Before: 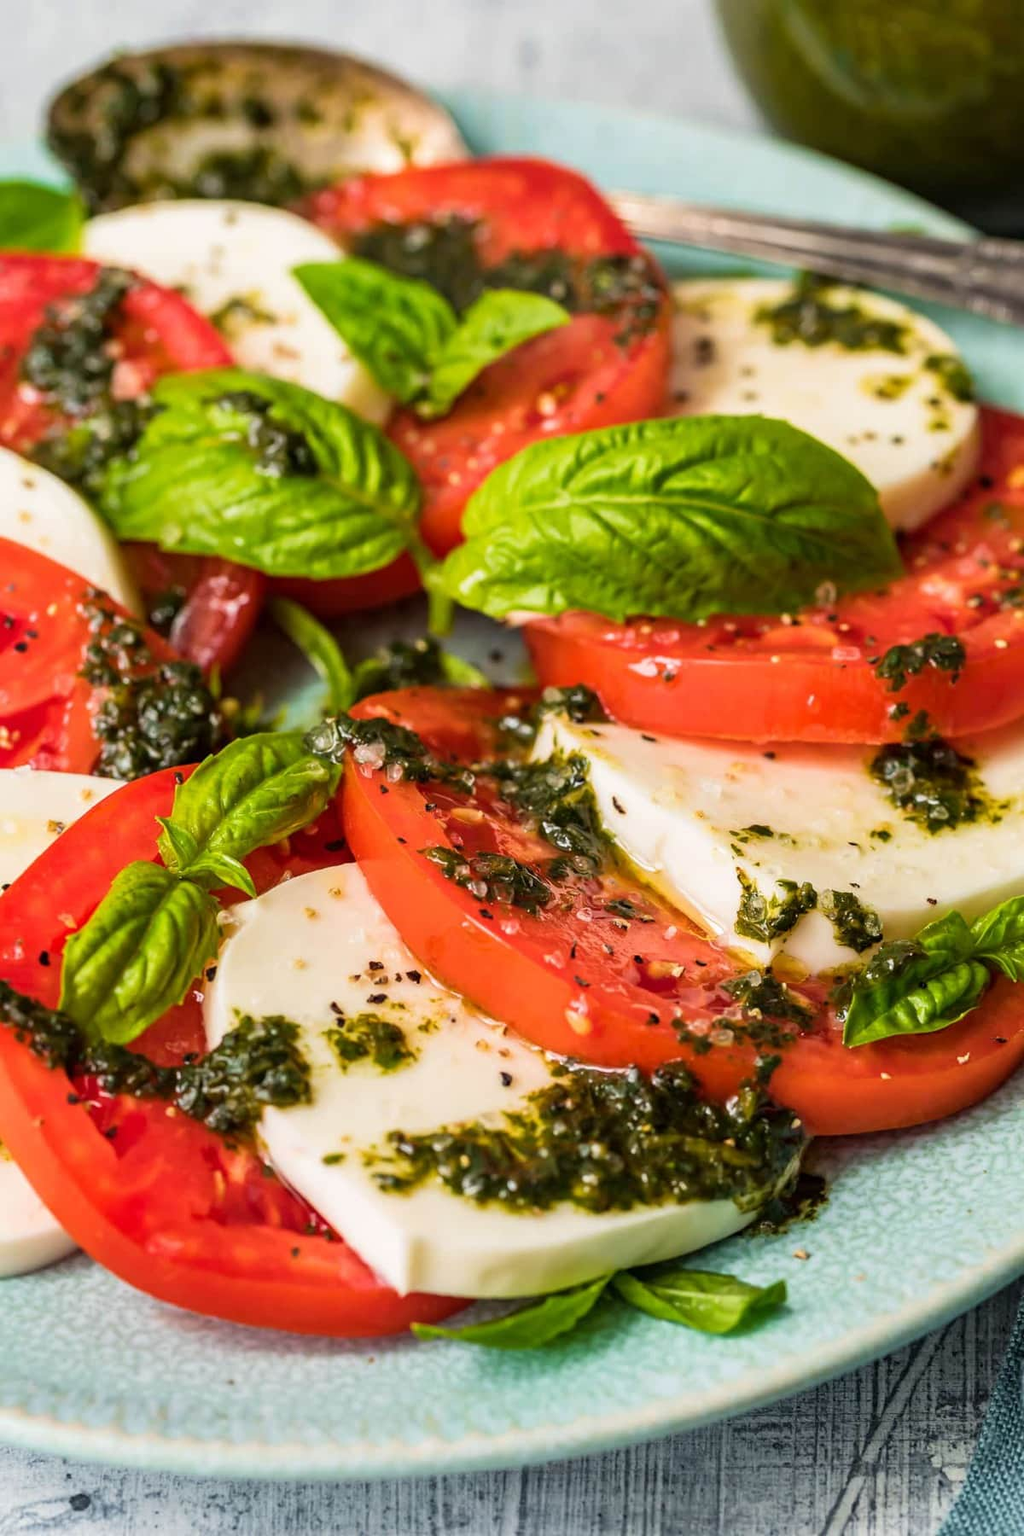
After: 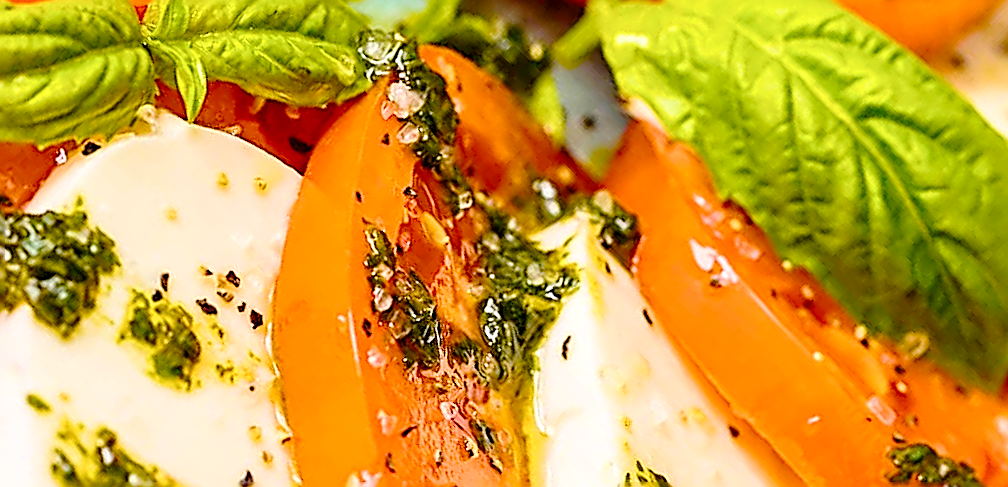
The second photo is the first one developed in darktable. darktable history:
tone curve: curves: ch0 [(0, 0) (0.26, 0.424) (0.417, 0.585) (1, 1)], preserve colors none
contrast brightness saturation: contrast 0.153, brightness 0.05
exposure: compensate highlight preservation false
local contrast: highlights 104%, shadows 98%, detail 120%, midtone range 0.2
color balance rgb: linear chroma grading › global chroma 15.508%, perceptual saturation grading › global saturation 14.743%, global vibrance 39.3%
crop and rotate: angle -45.08°, top 16.468%, right 0.988%, bottom 11.717%
sharpen: amount 1.997
